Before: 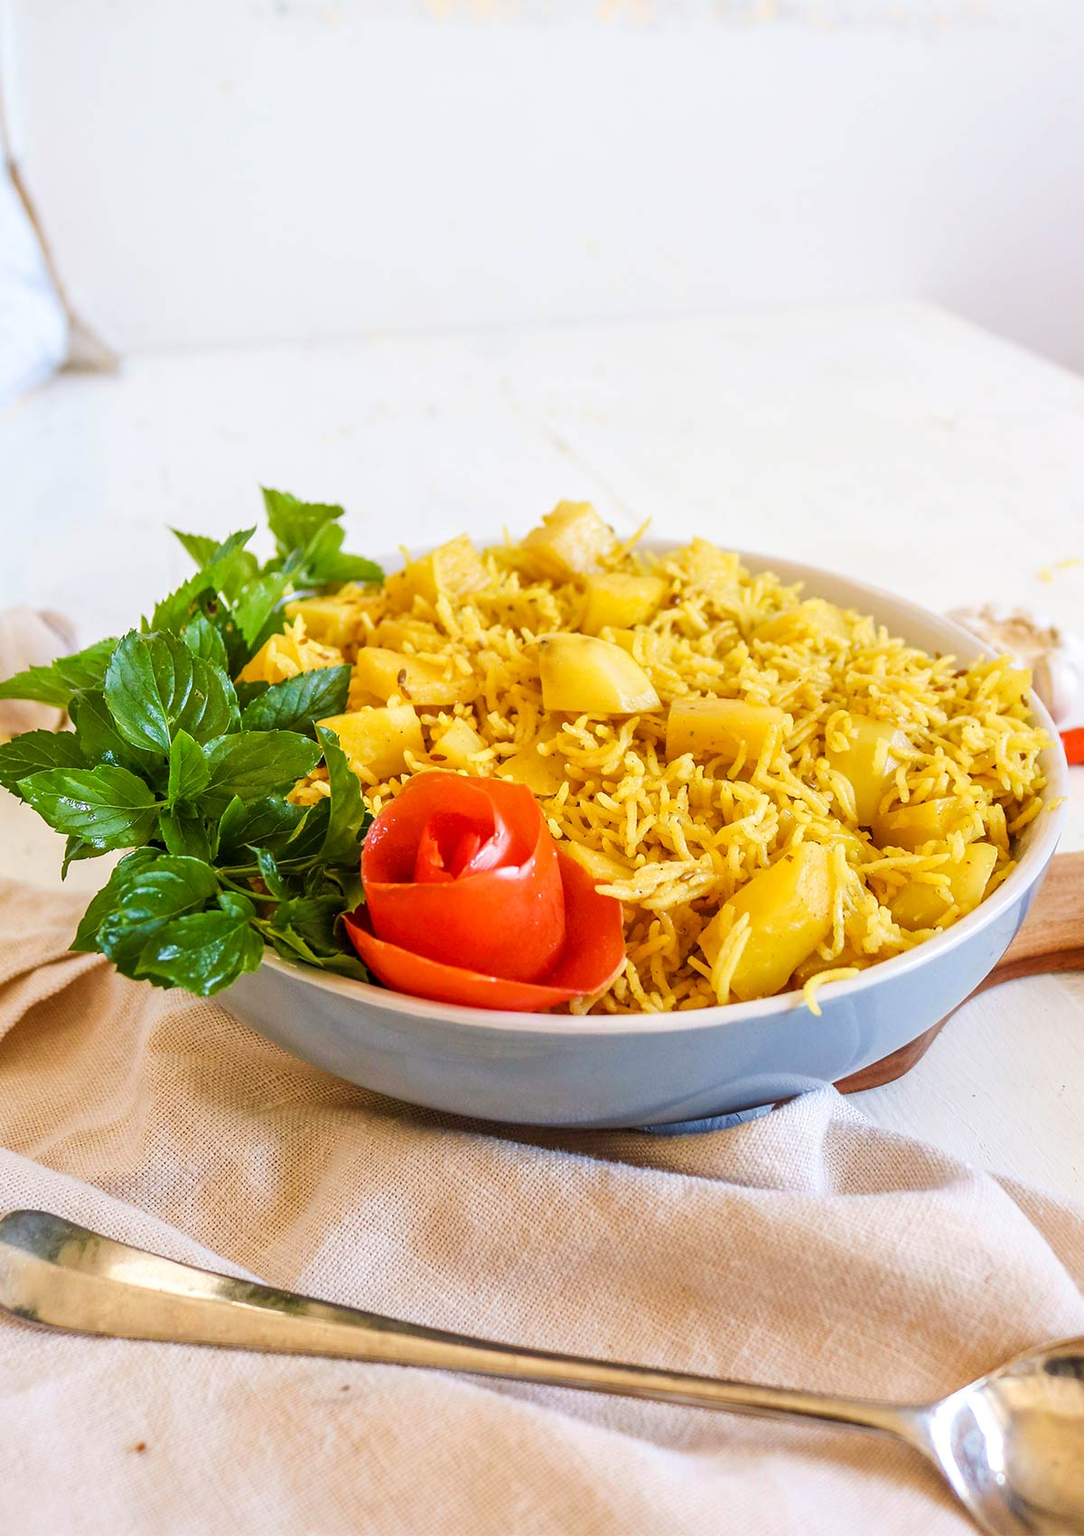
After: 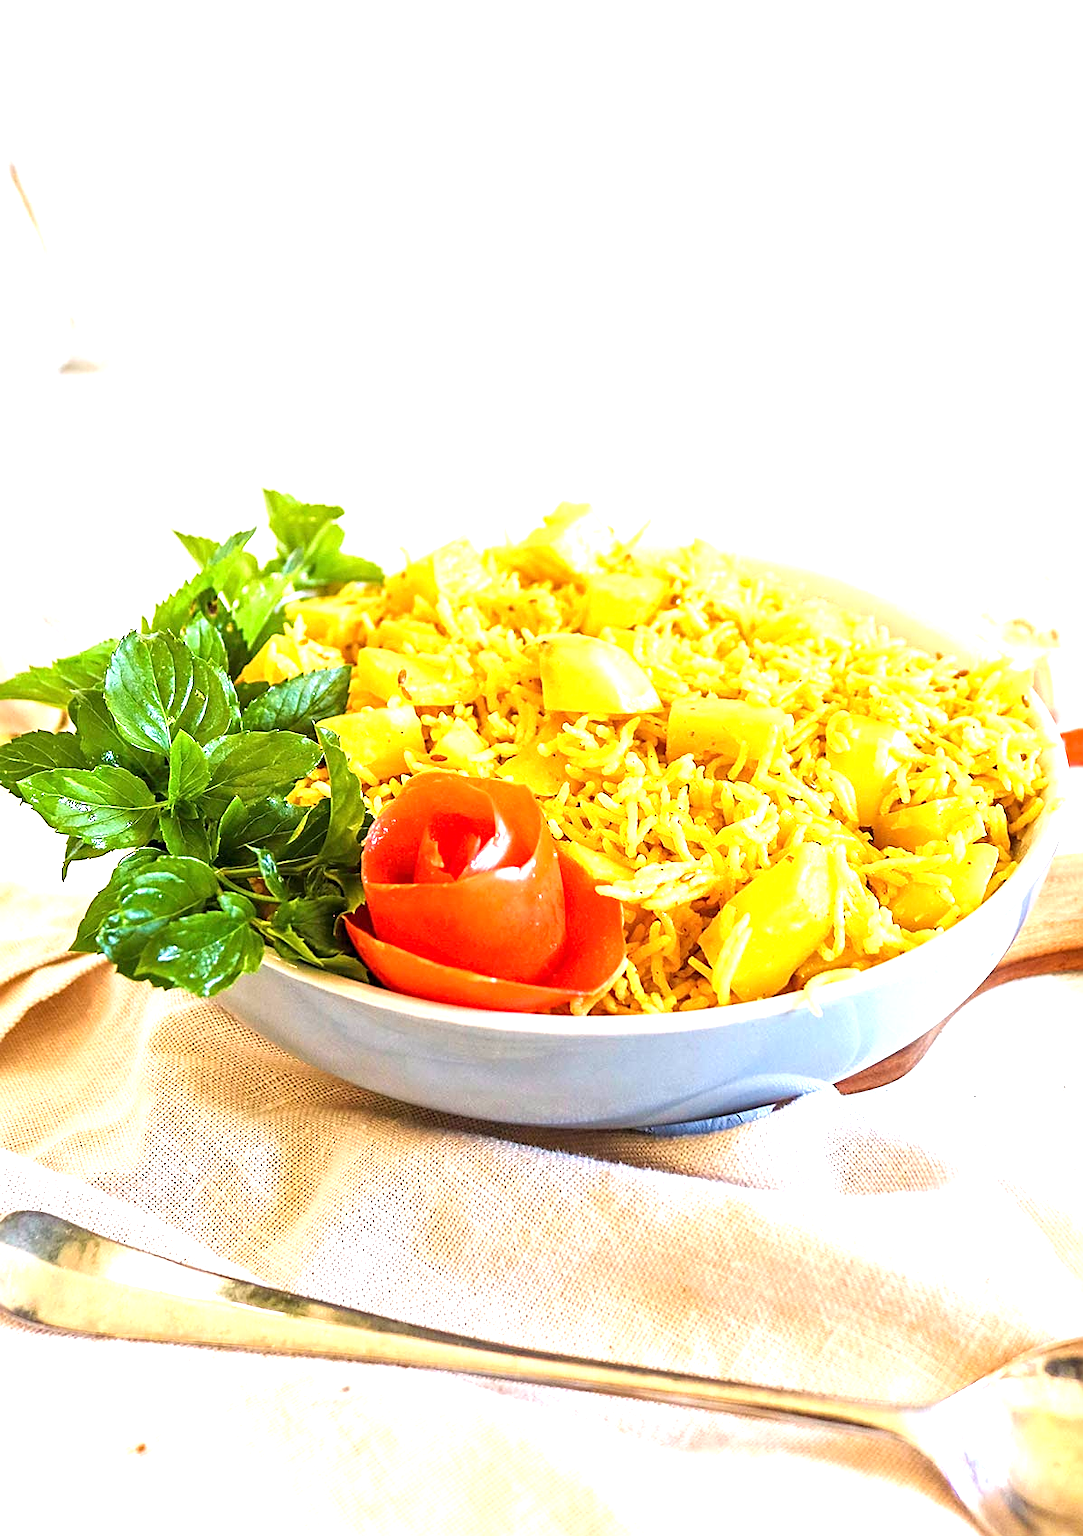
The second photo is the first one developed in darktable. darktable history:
local contrast: mode bilateral grid, contrast 14, coarseness 36, detail 105%, midtone range 0.2
sharpen: on, module defaults
exposure: black level correction 0, exposure 1.199 EV, compensate highlight preservation false
